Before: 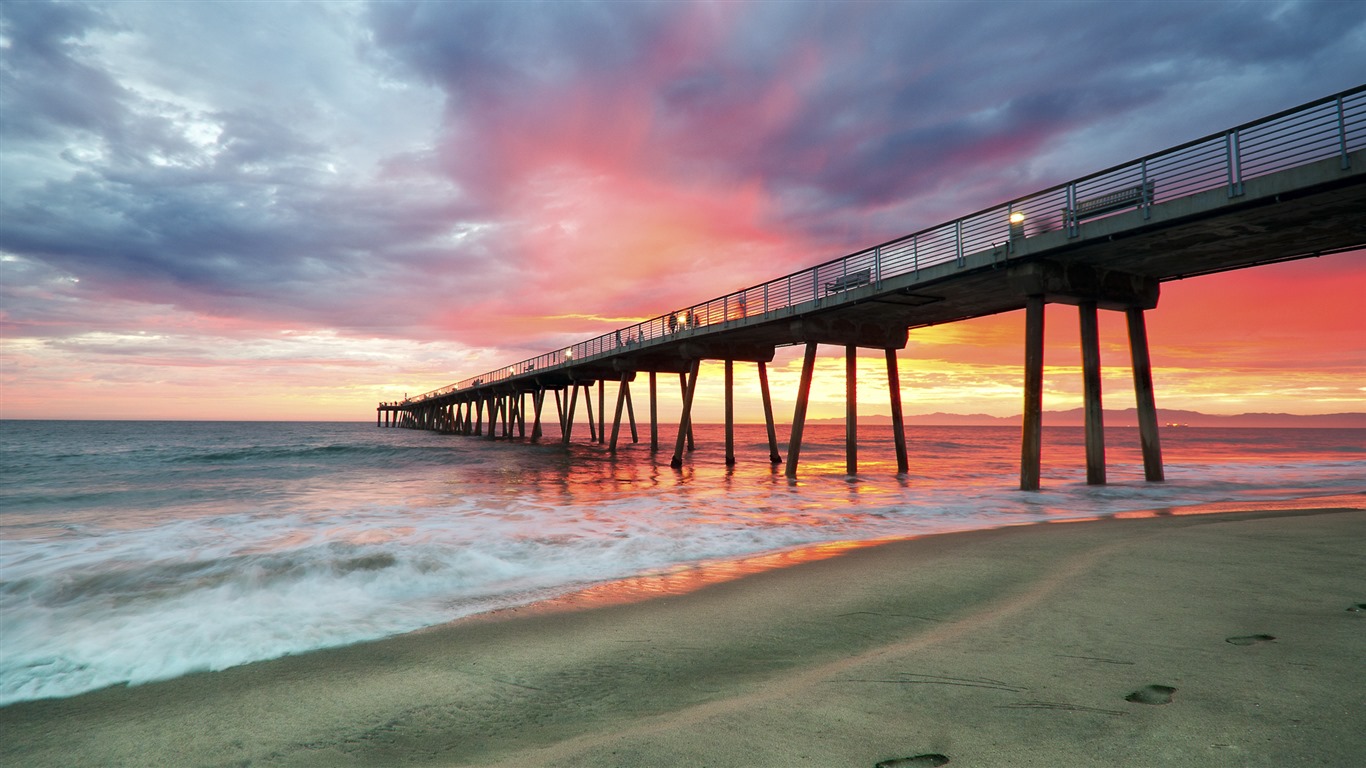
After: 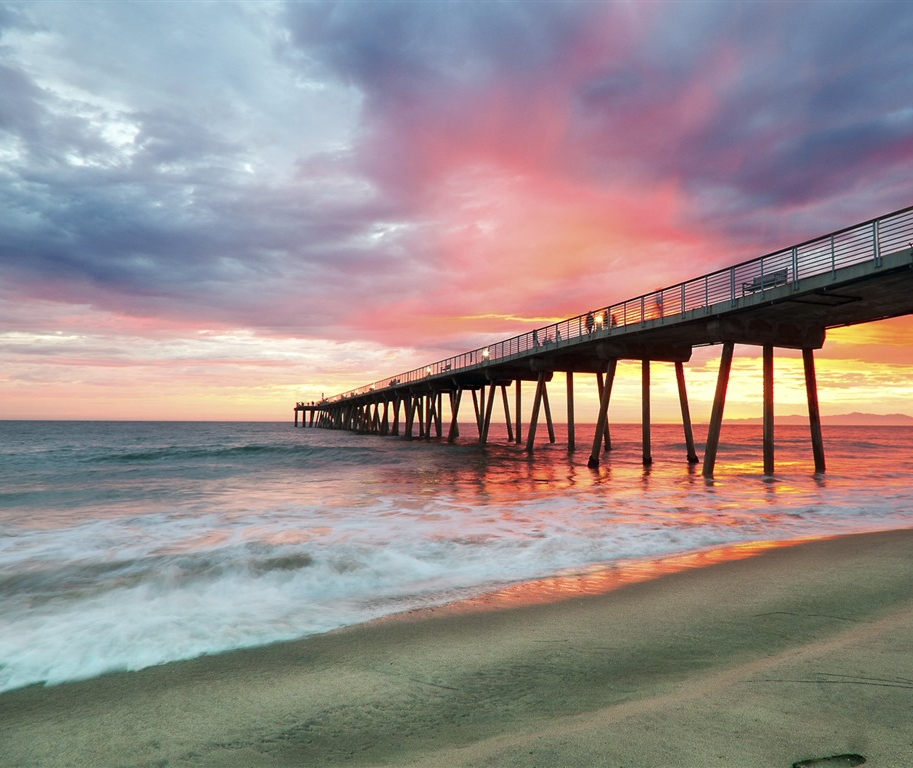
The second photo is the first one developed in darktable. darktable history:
crop and rotate: left 6.148%, right 26.998%
